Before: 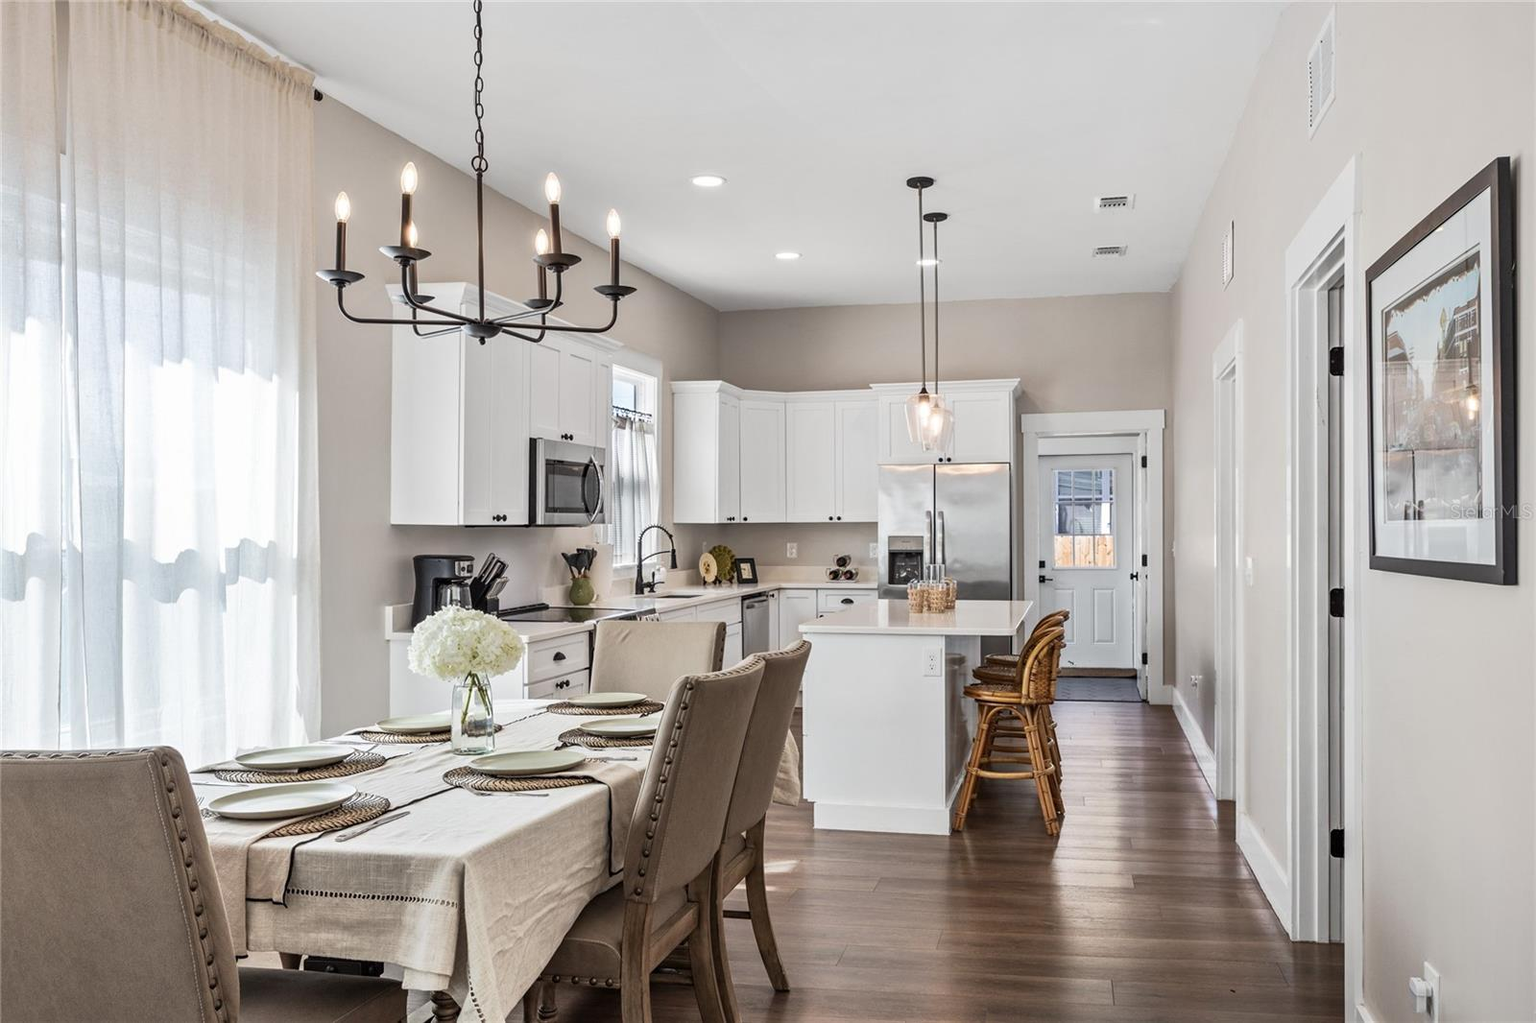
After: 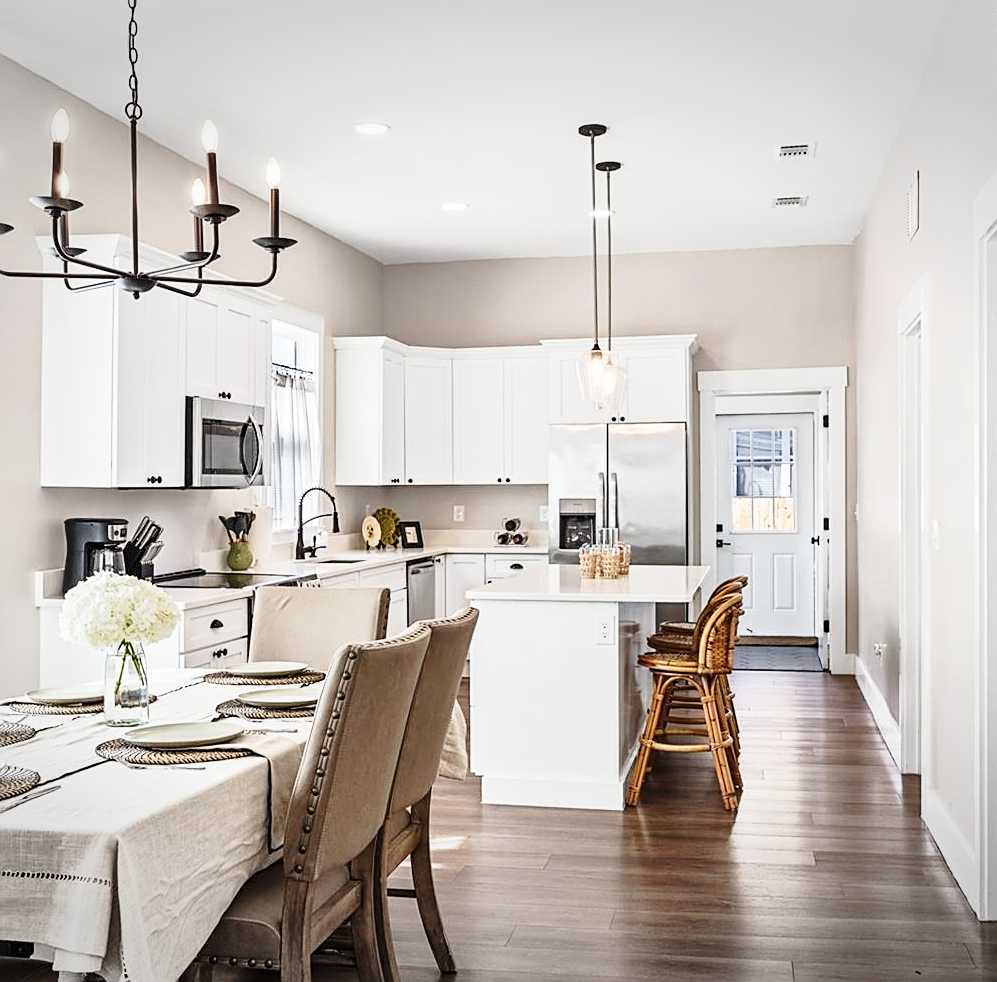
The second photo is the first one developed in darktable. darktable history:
tone equalizer: -7 EV 0.18 EV, -6 EV 0.12 EV, -5 EV 0.08 EV, -4 EV 0.04 EV, -2 EV -0.02 EV, -1 EV -0.04 EV, +0 EV -0.06 EV, luminance estimator HSV value / RGB max
vignetting: fall-off start 100%, brightness -0.282, width/height ratio 1.31
base curve: curves: ch0 [(0, 0) (0.028, 0.03) (0.121, 0.232) (0.46, 0.748) (0.859, 0.968) (1, 1)], preserve colors none
crop and rotate: left 22.918%, top 5.629%, right 14.711%, bottom 2.247%
sharpen: on, module defaults
